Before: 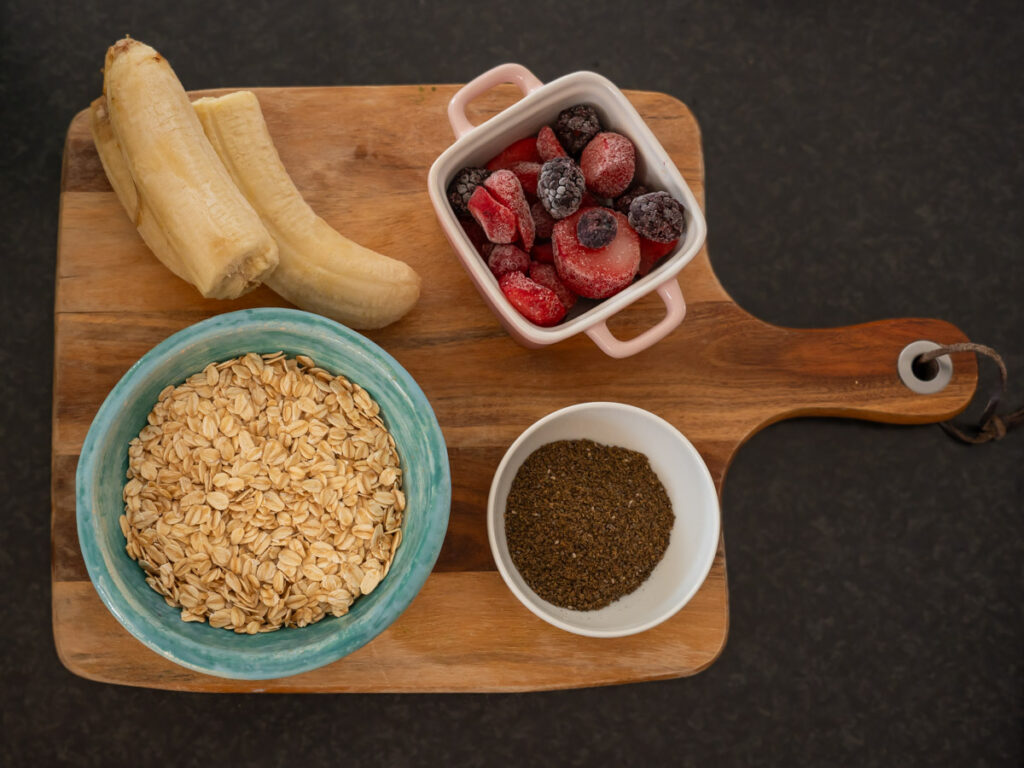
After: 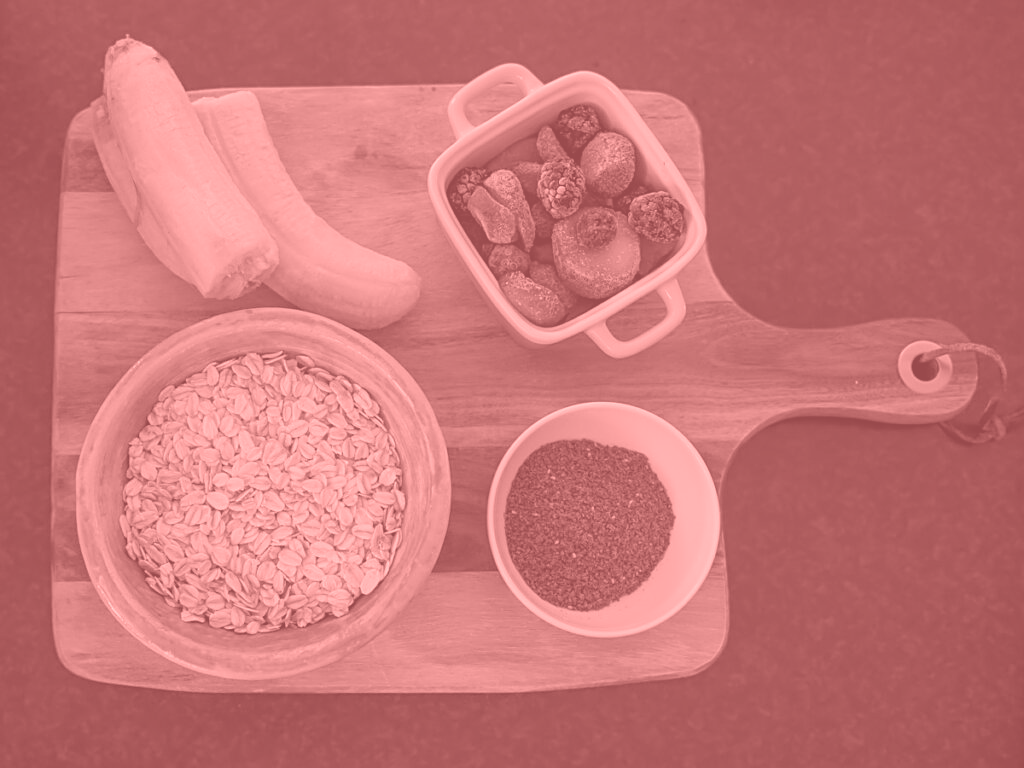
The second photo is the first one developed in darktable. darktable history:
color balance rgb: perceptual saturation grading › global saturation -1%
white balance: red 1.045, blue 0.932
exposure: black level correction 0.001, exposure 0.014 EV, compensate highlight preservation false
sharpen: on, module defaults
colorize: saturation 51%, source mix 50.67%, lightness 50.67%
